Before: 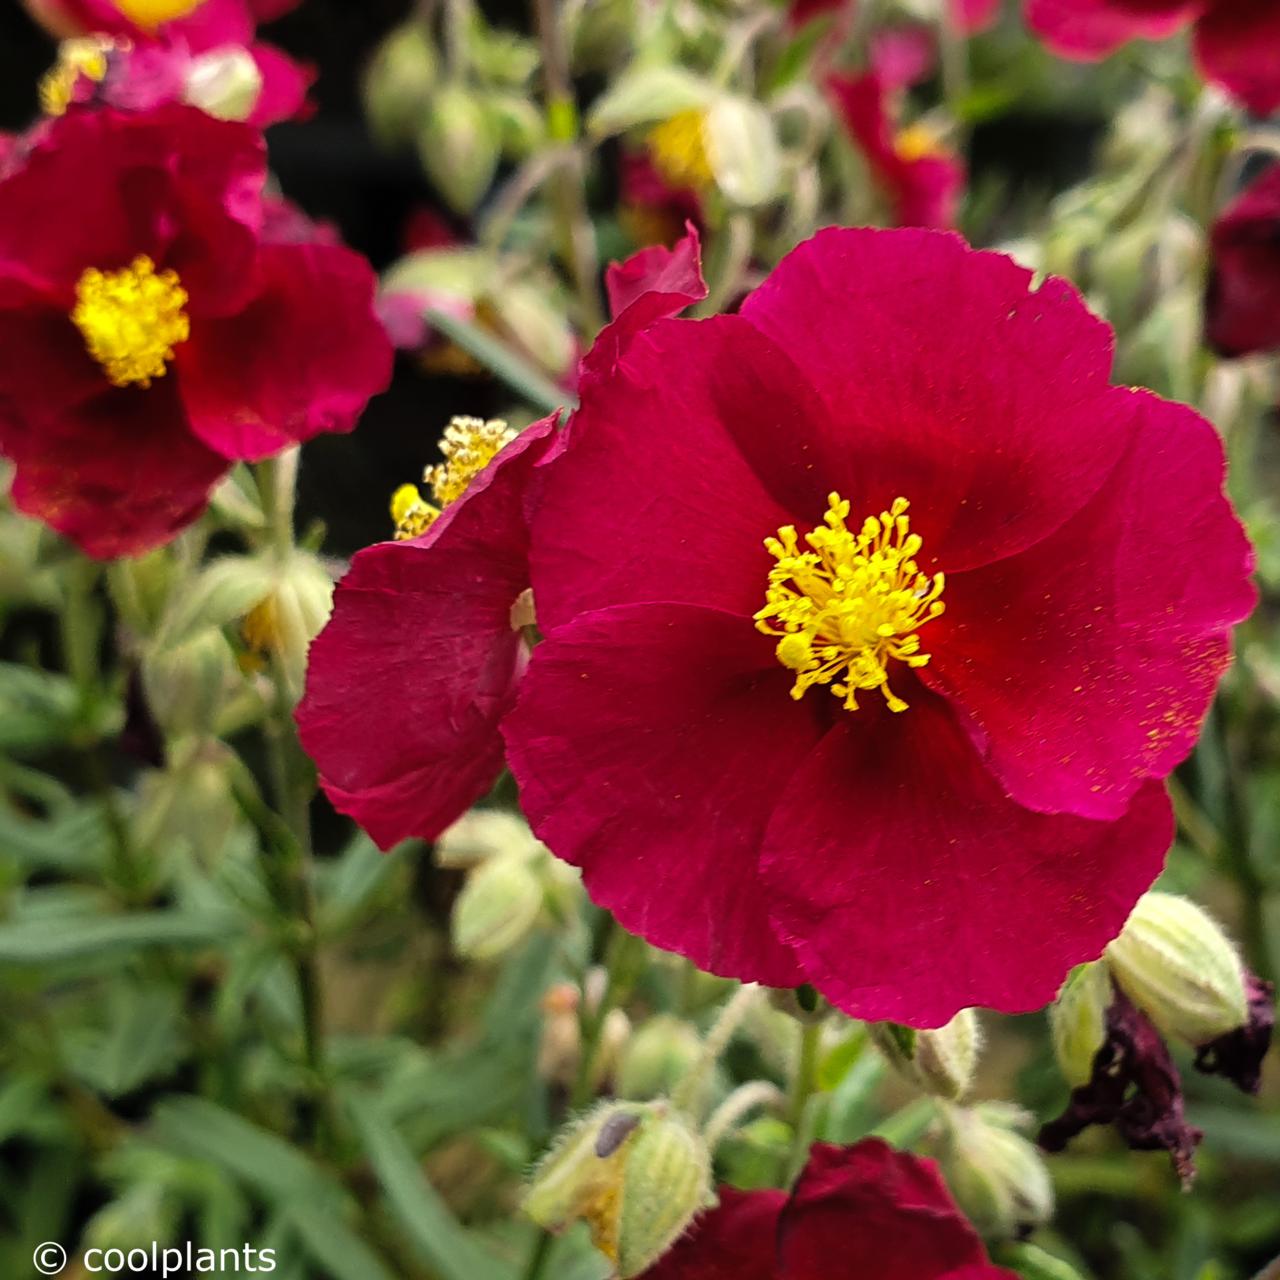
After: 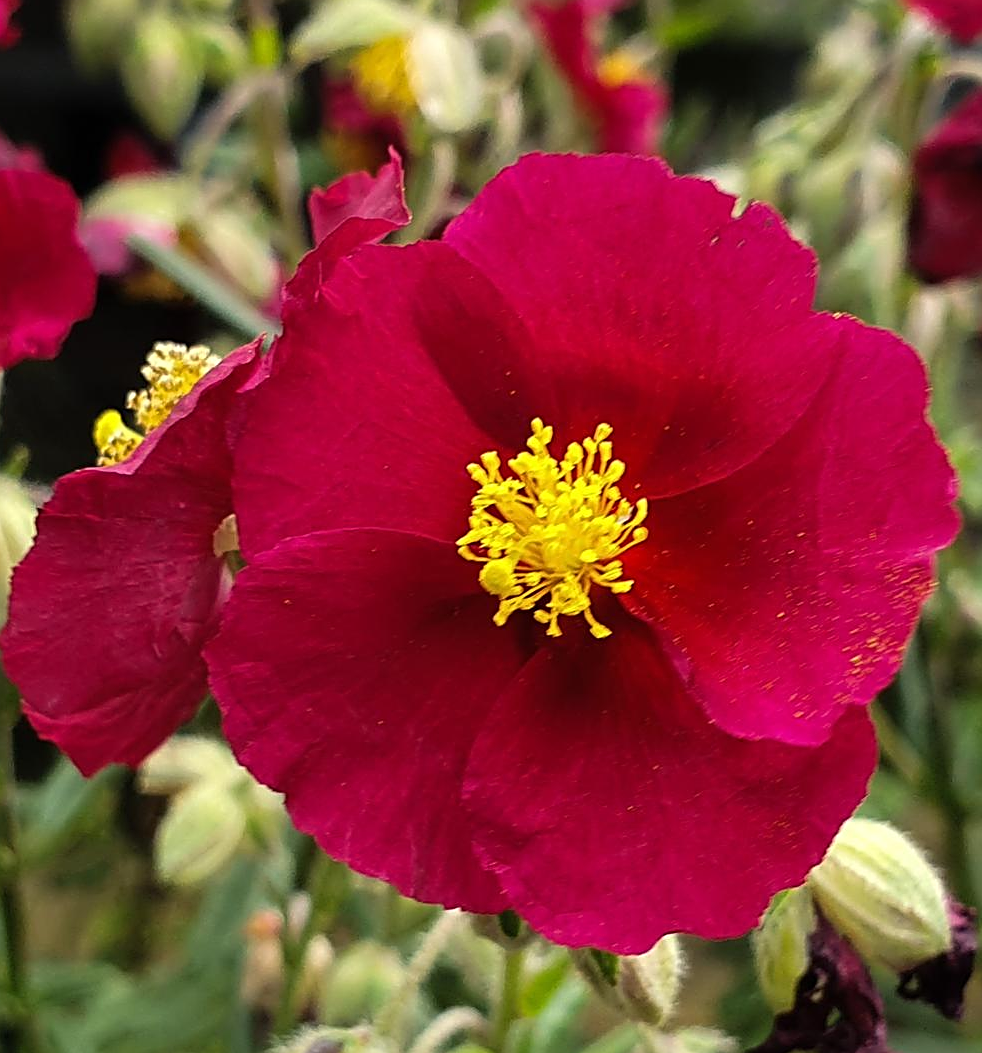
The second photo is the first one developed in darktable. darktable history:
crop: left 23.219%, top 5.858%, bottom 11.846%
sharpen: on, module defaults
